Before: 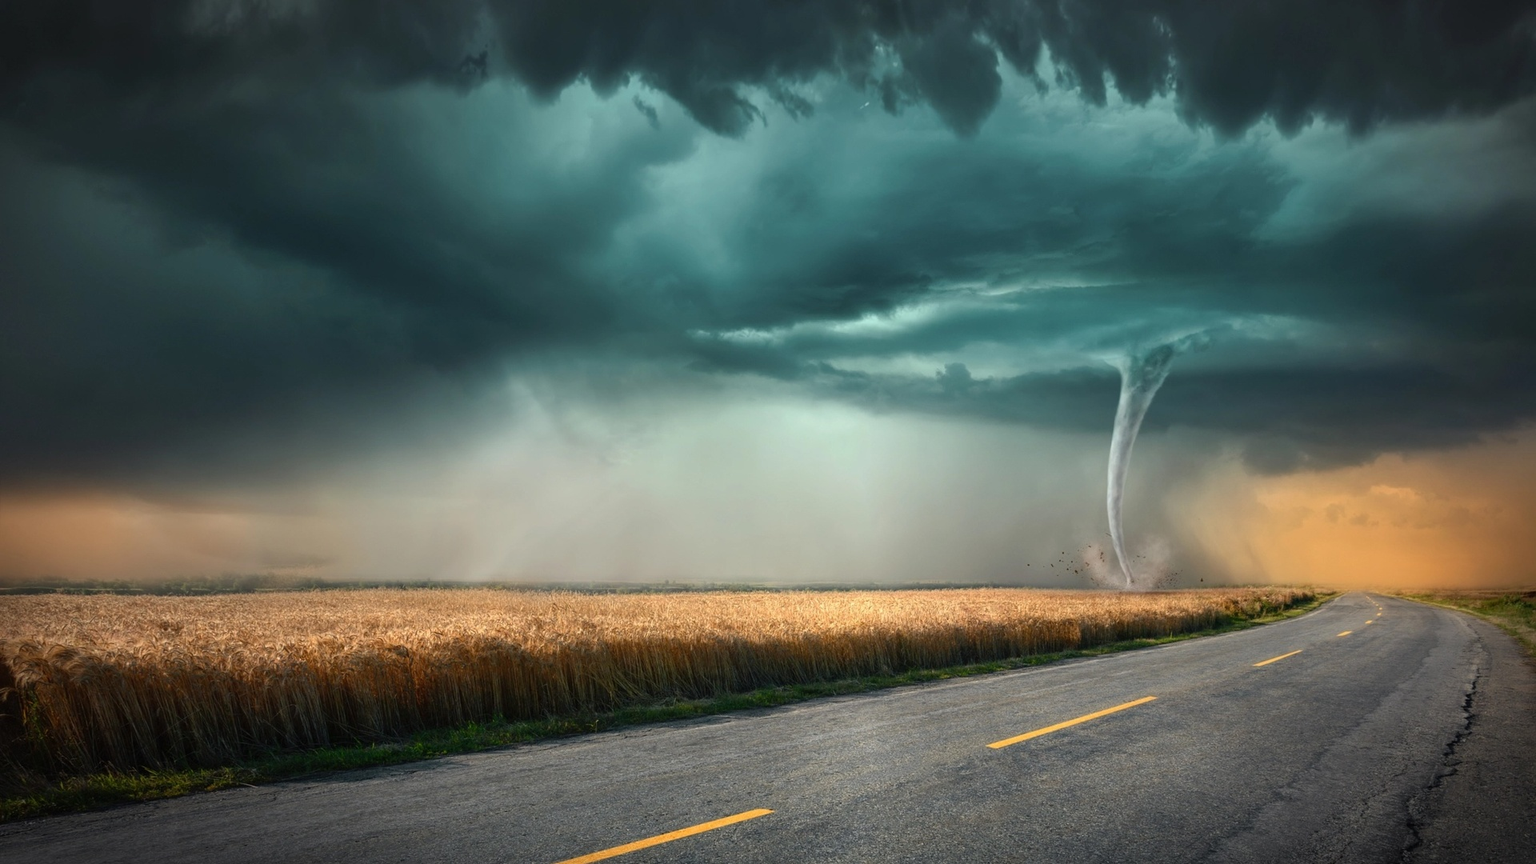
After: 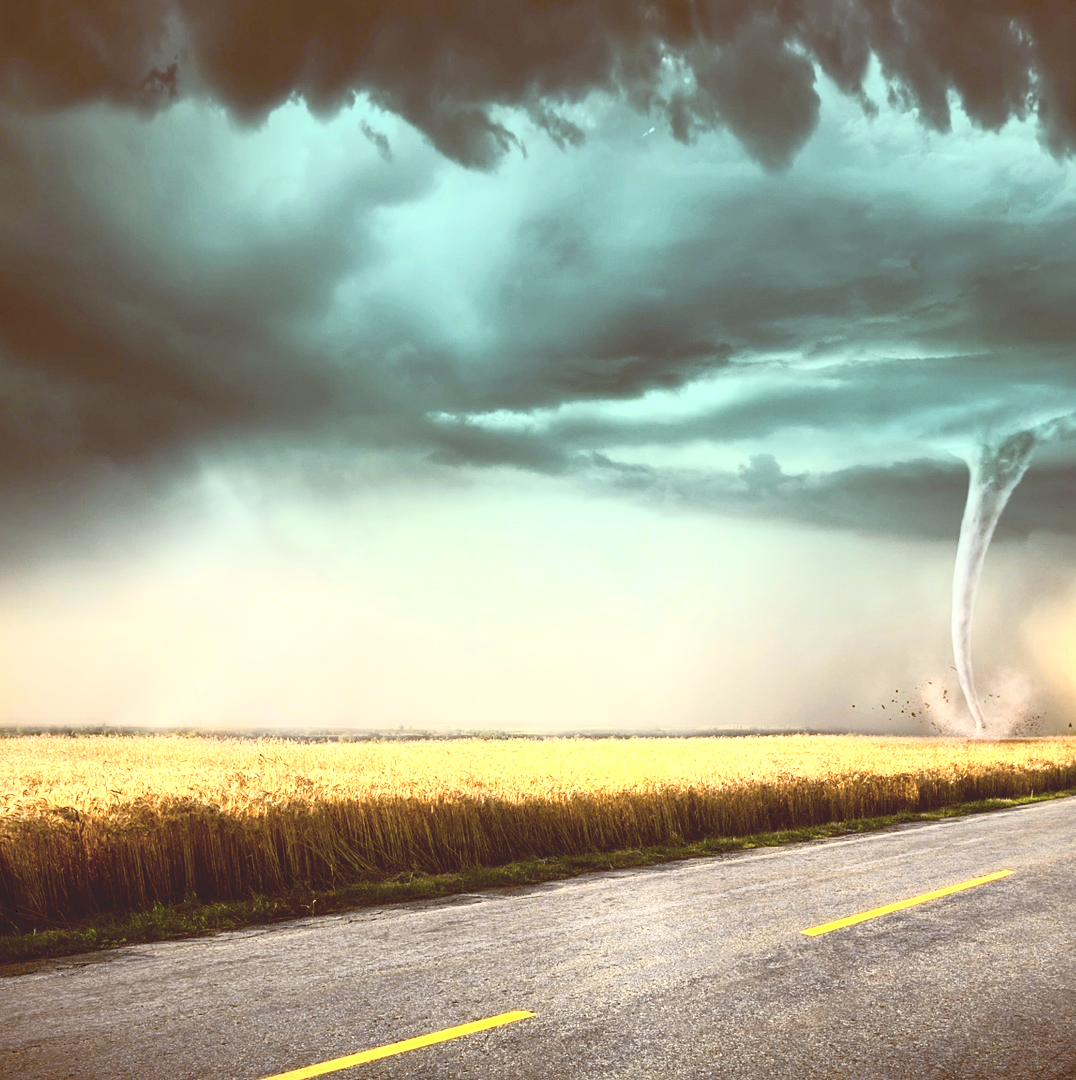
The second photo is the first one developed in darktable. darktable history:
contrast brightness saturation: brightness 0.286
color balance rgb: global offset › chroma 0.404%, global offset › hue 31.61°, perceptual saturation grading › global saturation 30.87%, perceptual brilliance grading › global brilliance 14.818%, perceptual brilliance grading › shadows -34.312%
tone equalizer: on, module defaults
tone curve: curves: ch0 [(0, 0) (0.003, 0.142) (0.011, 0.142) (0.025, 0.147) (0.044, 0.147) (0.069, 0.152) (0.1, 0.16) (0.136, 0.172) (0.177, 0.193) (0.224, 0.221) (0.277, 0.264) (0.335, 0.322) (0.399, 0.399) (0.468, 0.49) (0.543, 0.593) (0.623, 0.723) (0.709, 0.841) (0.801, 0.925) (0.898, 0.976) (1, 1)], color space Lab, independent channels, preserve colors none
color zones: curves: ch0 [(0, 0.558) (0.143, 0.559) (0.286, 0.529) (0.429, 0.505) (0.571, 0.5) (0.714, 0.5) (0.857, 0.5) (1, 0.558)]; ch1 [(0, 0.469) (0.01, 0.469) (0.12, 0.446) (0.248, 0.469) (0.5, 0.5) (0.748, 0.5) (0.99, 0.469) (1, 0.469)]
sharpen: amount 0.201
crop and rotate: left 22.522%, right 21.433%
